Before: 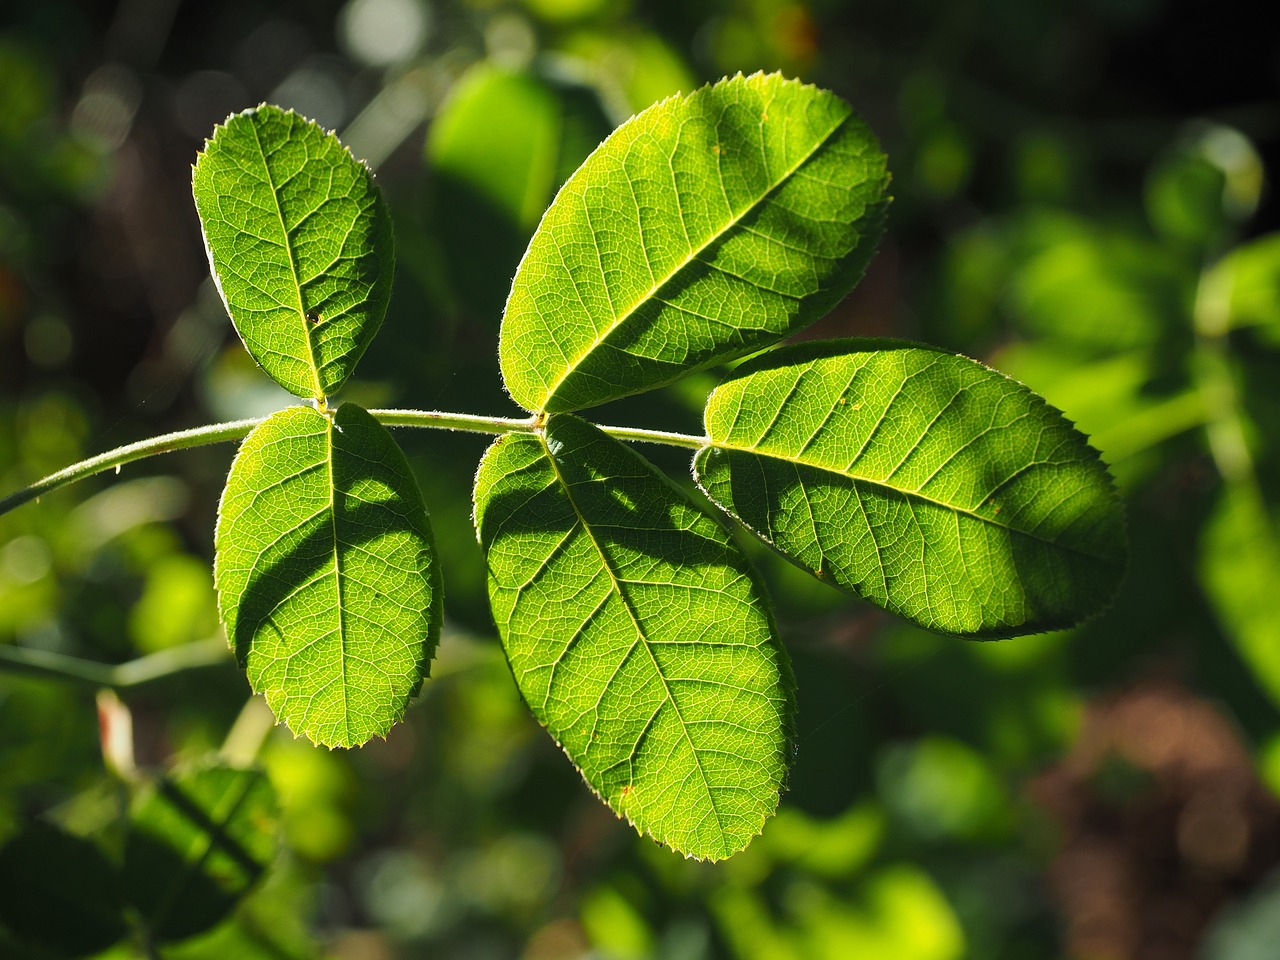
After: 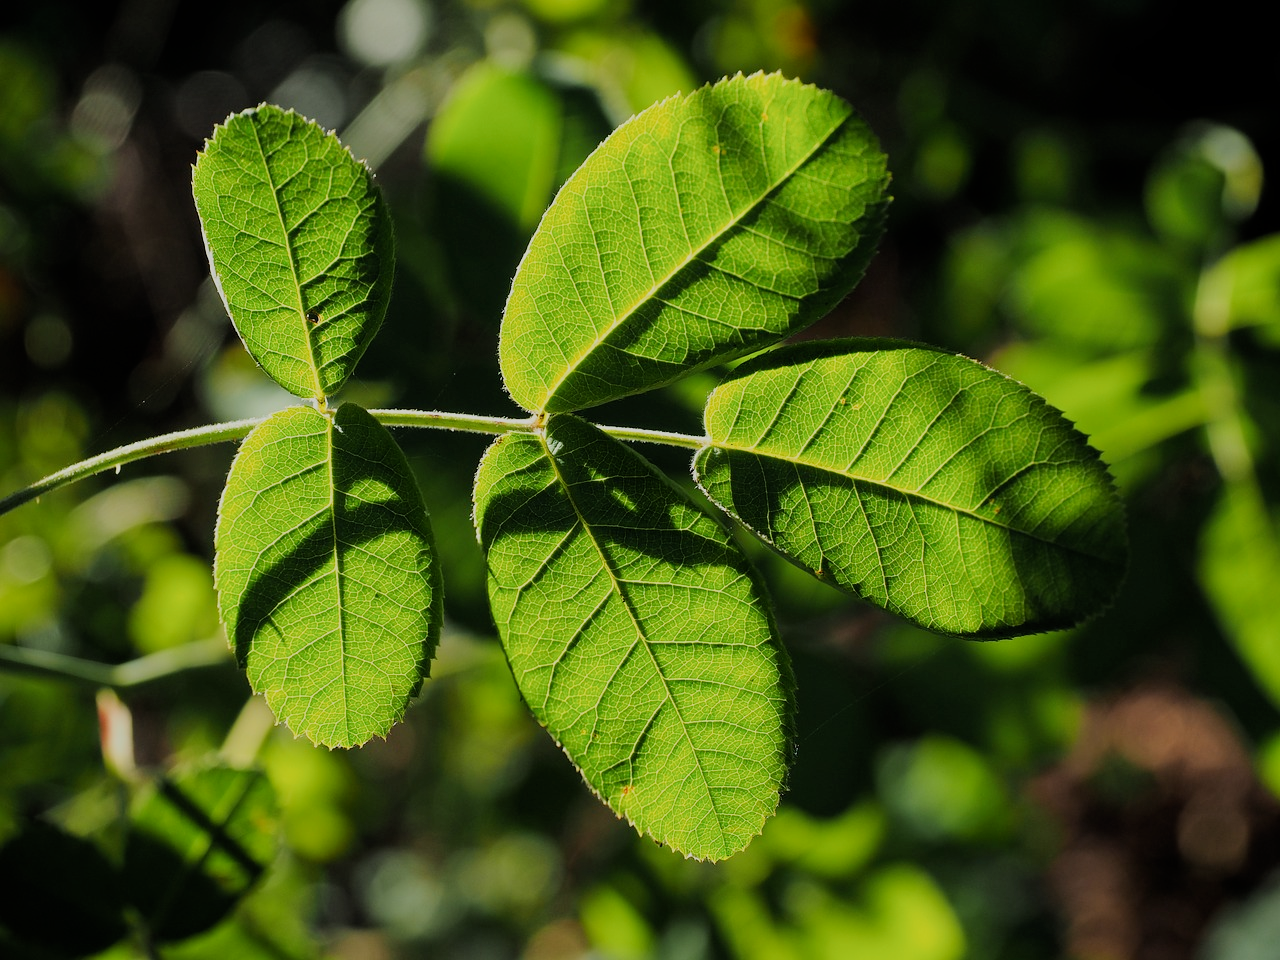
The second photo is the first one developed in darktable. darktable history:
filmic rgb: black relative exposure -7.15 EV, white relative exposure 5.36 EV, hardness 3.02
exposure: black level correction 0.001, exposure 0.014 EV, compensate highlight preservation false
